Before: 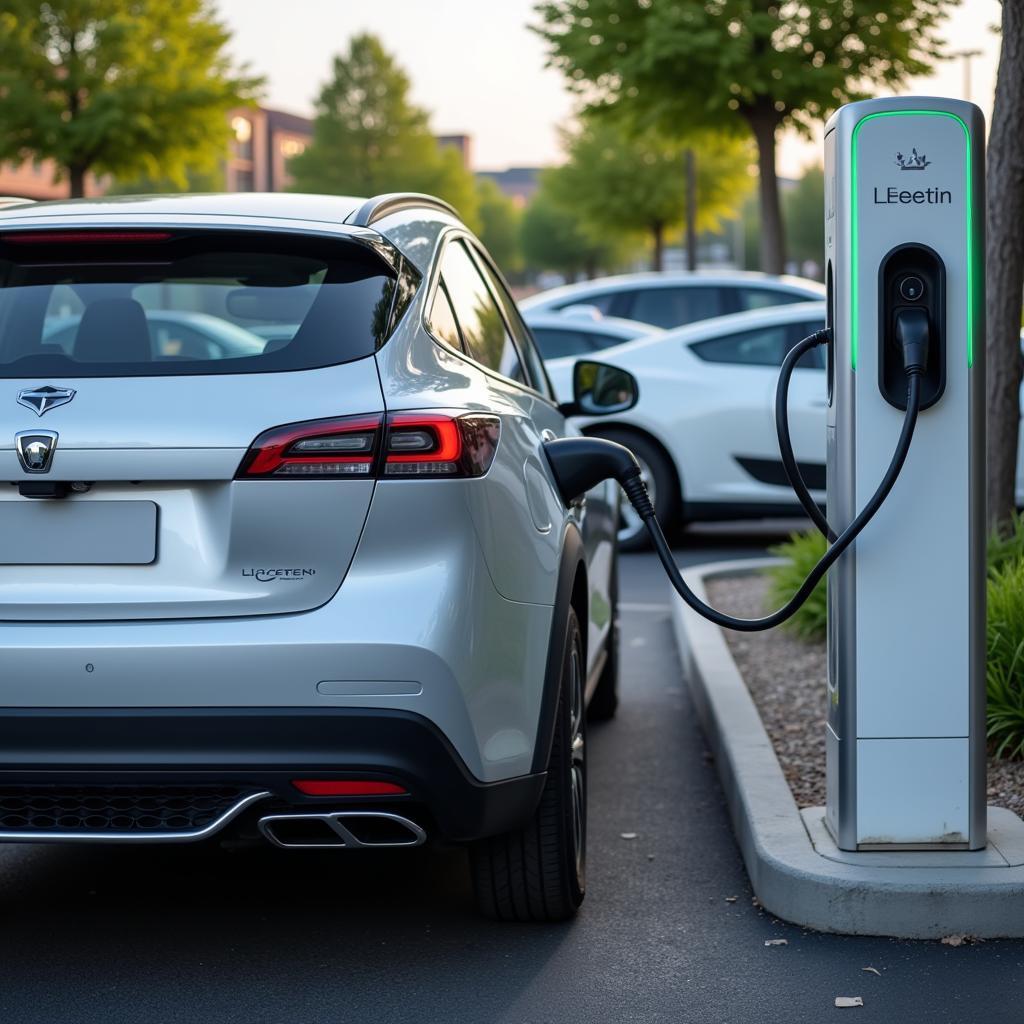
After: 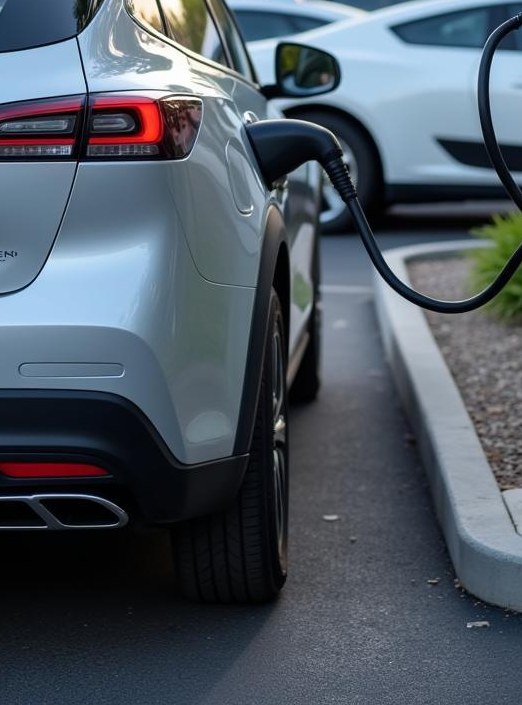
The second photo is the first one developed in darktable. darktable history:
crop and rotate: left 29.129%, top 31.129%, right 19.834%
